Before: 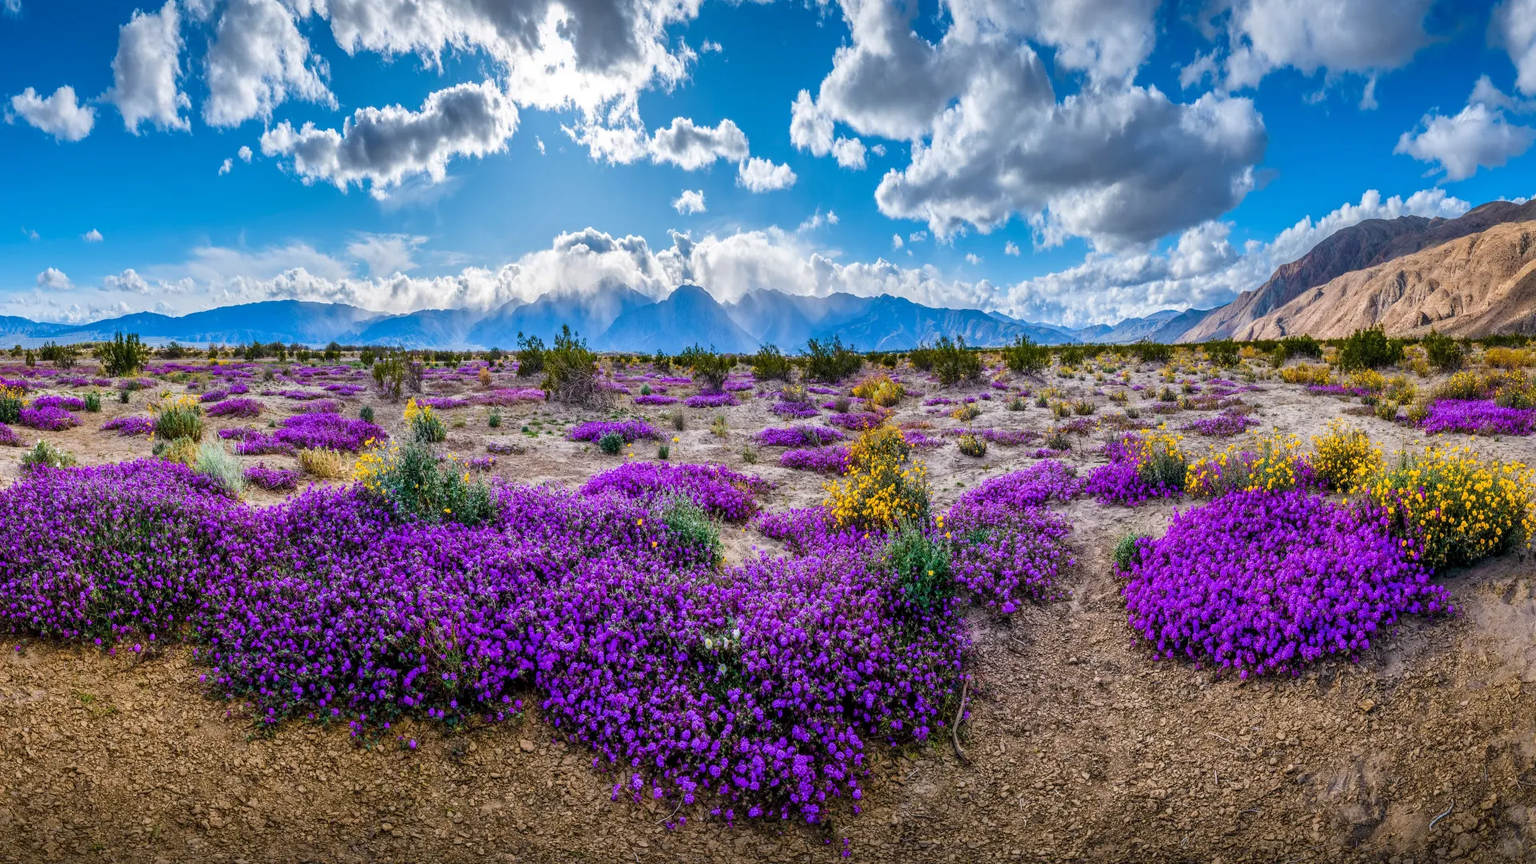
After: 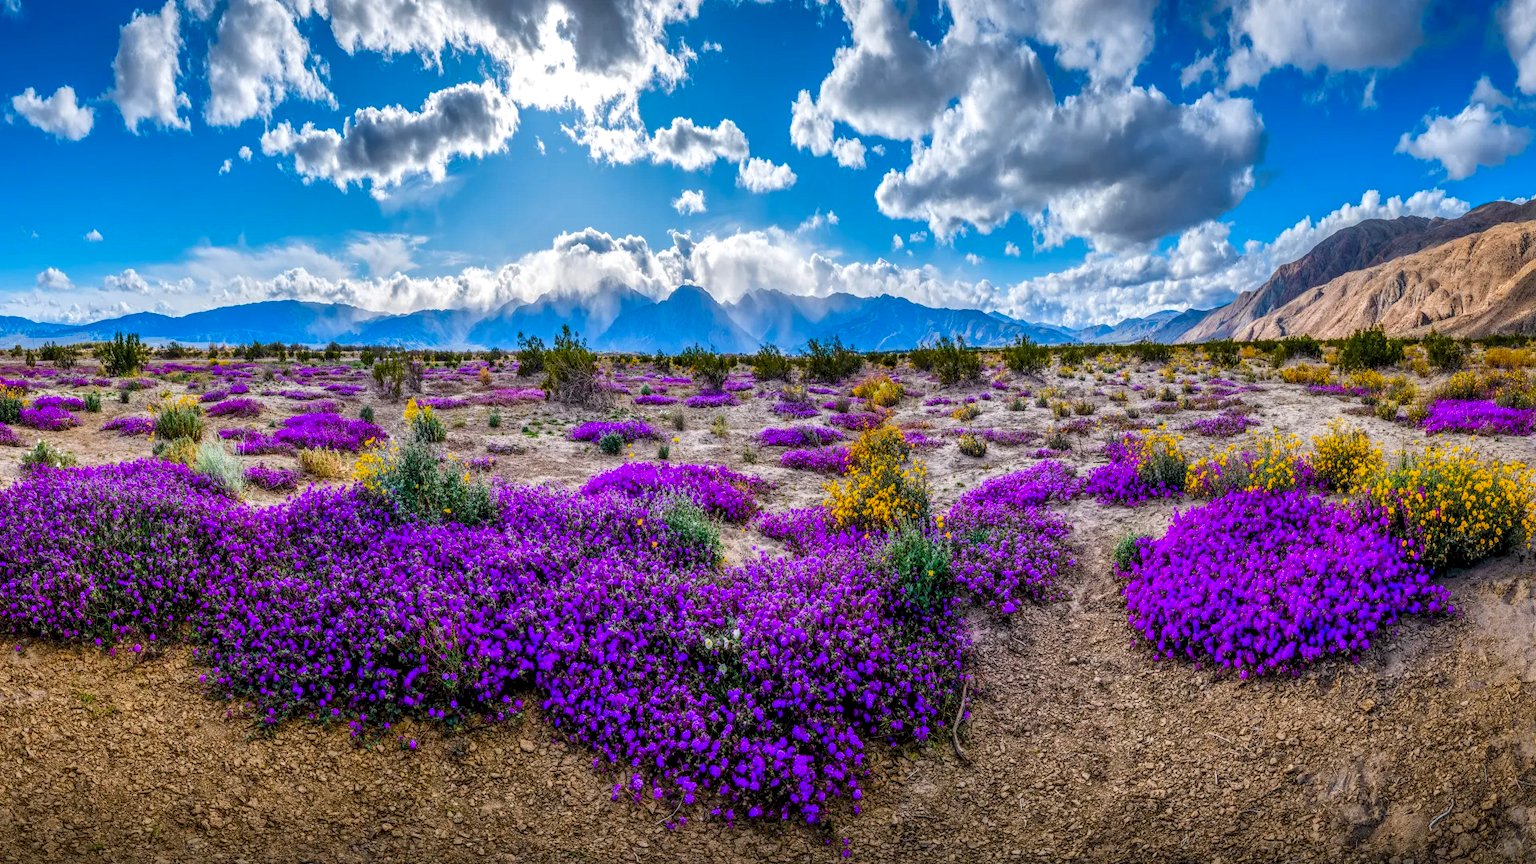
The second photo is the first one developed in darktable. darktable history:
vibrance: vibrance 100%
local contrast: on, module defaults
tone equalizer: on, module defaults
